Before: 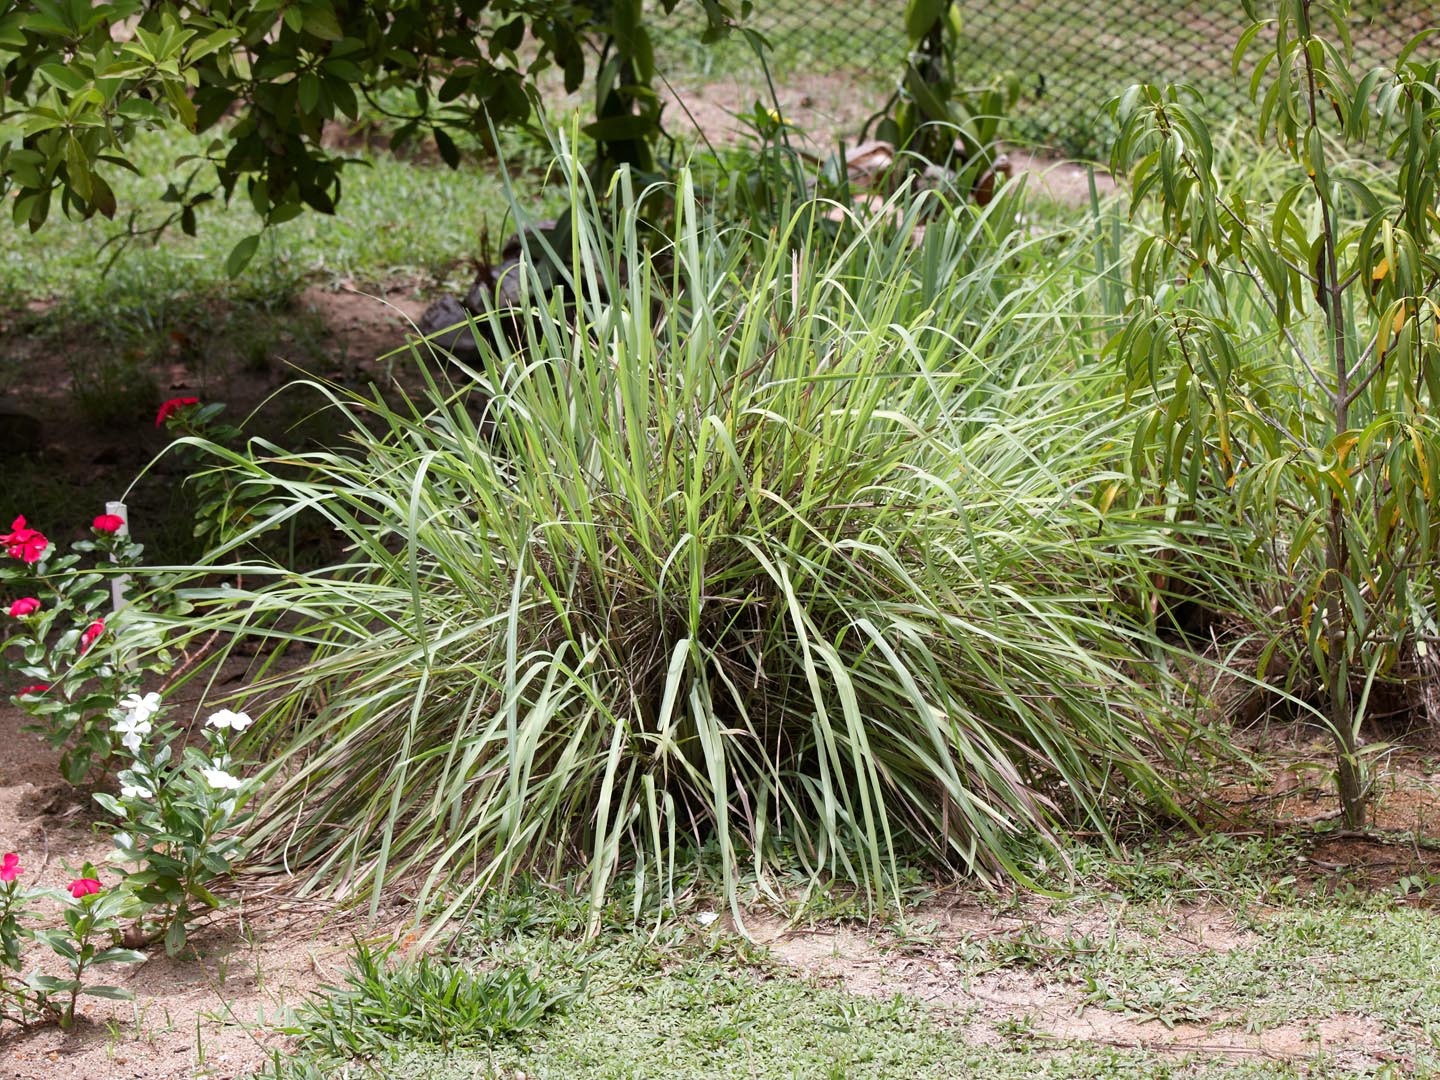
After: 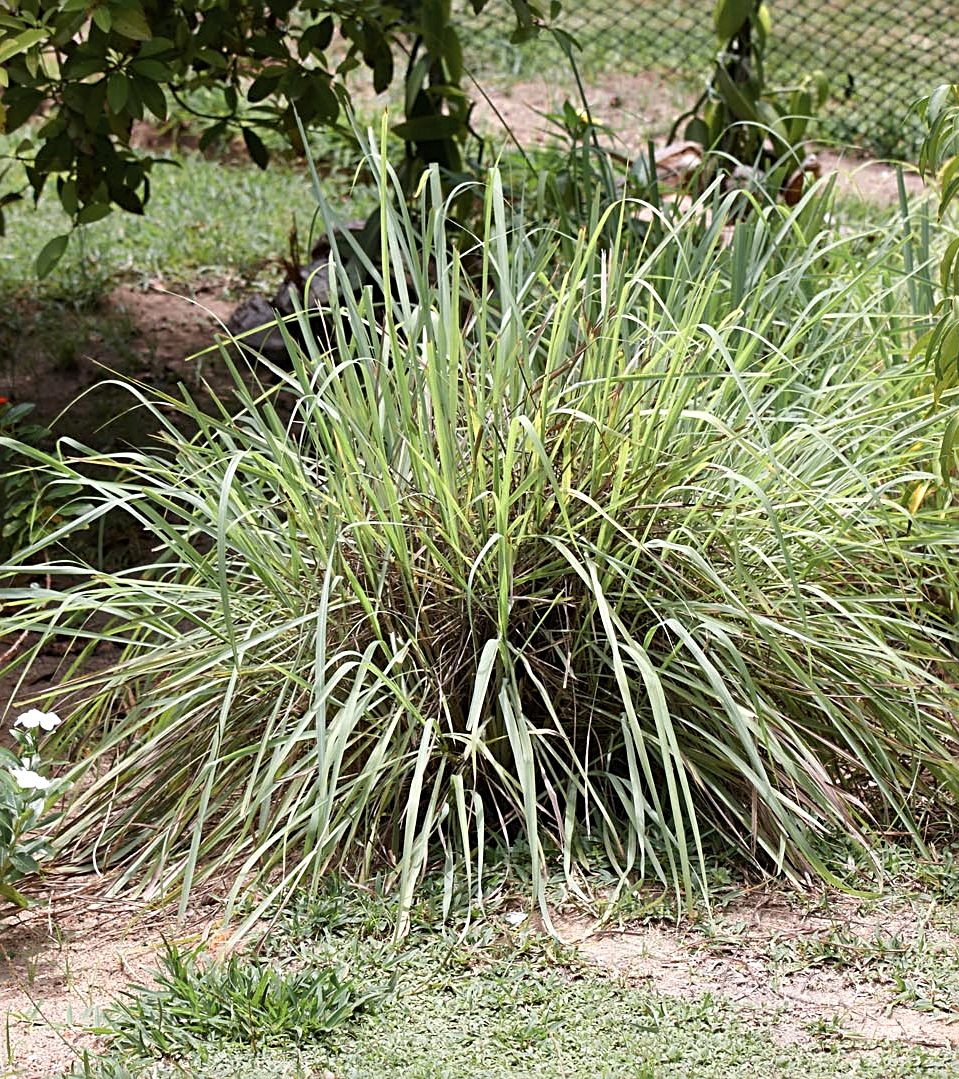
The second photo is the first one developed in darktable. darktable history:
sharpen: radius 2.766
color zones: curves: ch0 [(0.018, 0.548) (0.197, 0.654) (0.425, 0.447) (0.605, 0.658) (0.732, 0.579)]; ch1 [(0.105, 0.531) (0.224, 0.531) (0.386, 0.39) (0.618, 0.456) (0.732, 0.456) (0.956, 0.421)]; ch2 [(0.039, 0.583) (0.215, 0.465) (0.399, 0.544) (0.465, 0.548) (0.614, 0.447) (0.724, 0.43) (0.882, 0.623) (0.956, 0.632)]
crop and rotate: left 13.328%, right 20.045%
